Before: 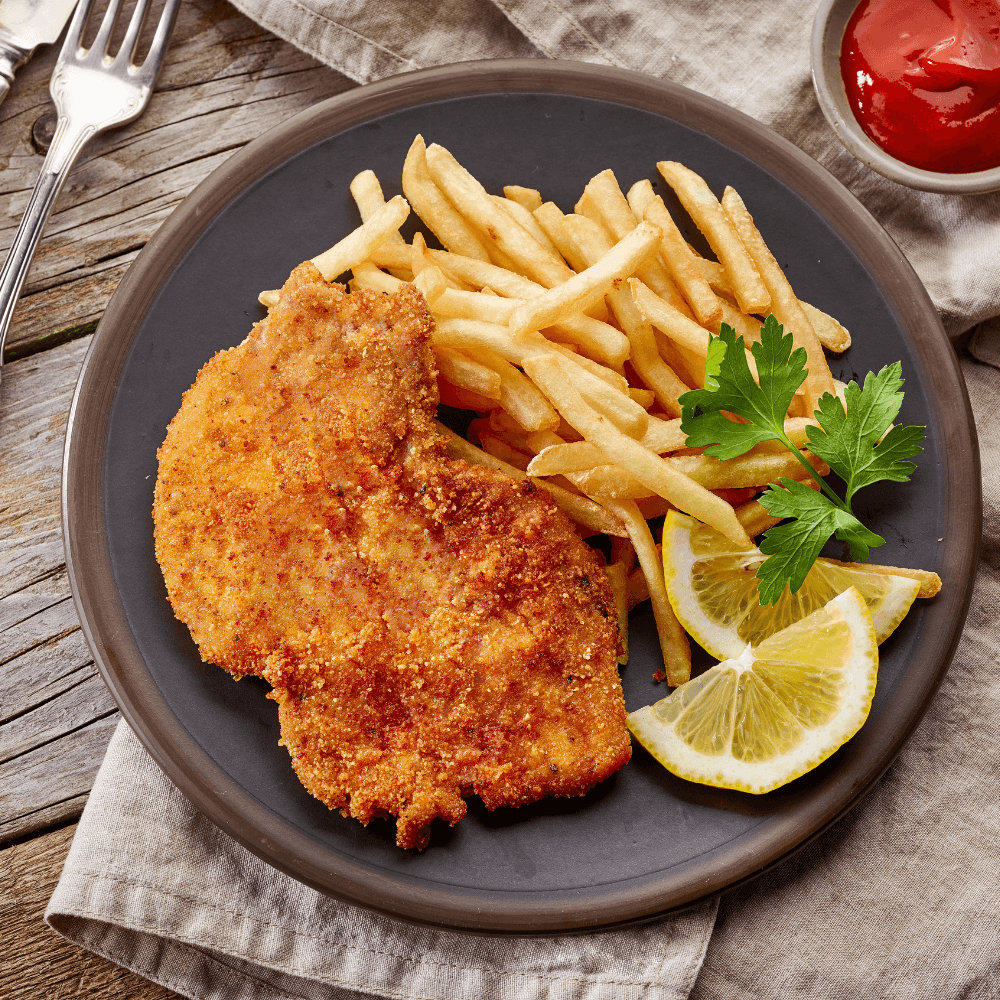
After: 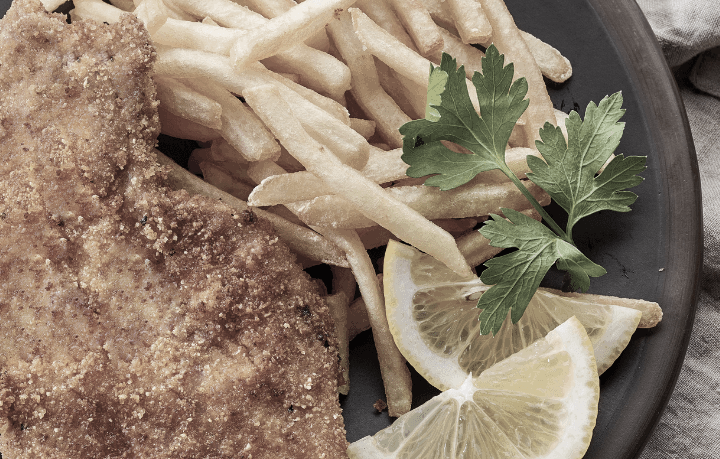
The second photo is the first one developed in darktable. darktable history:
color zones: curves: ch1 [(0.238, 0.163) (0.476, 0.2) (0.733, 0.322) (0.848, 0.134)]
crop and rotate: left 27.938%, top 27.046%, bottom 27.046%
